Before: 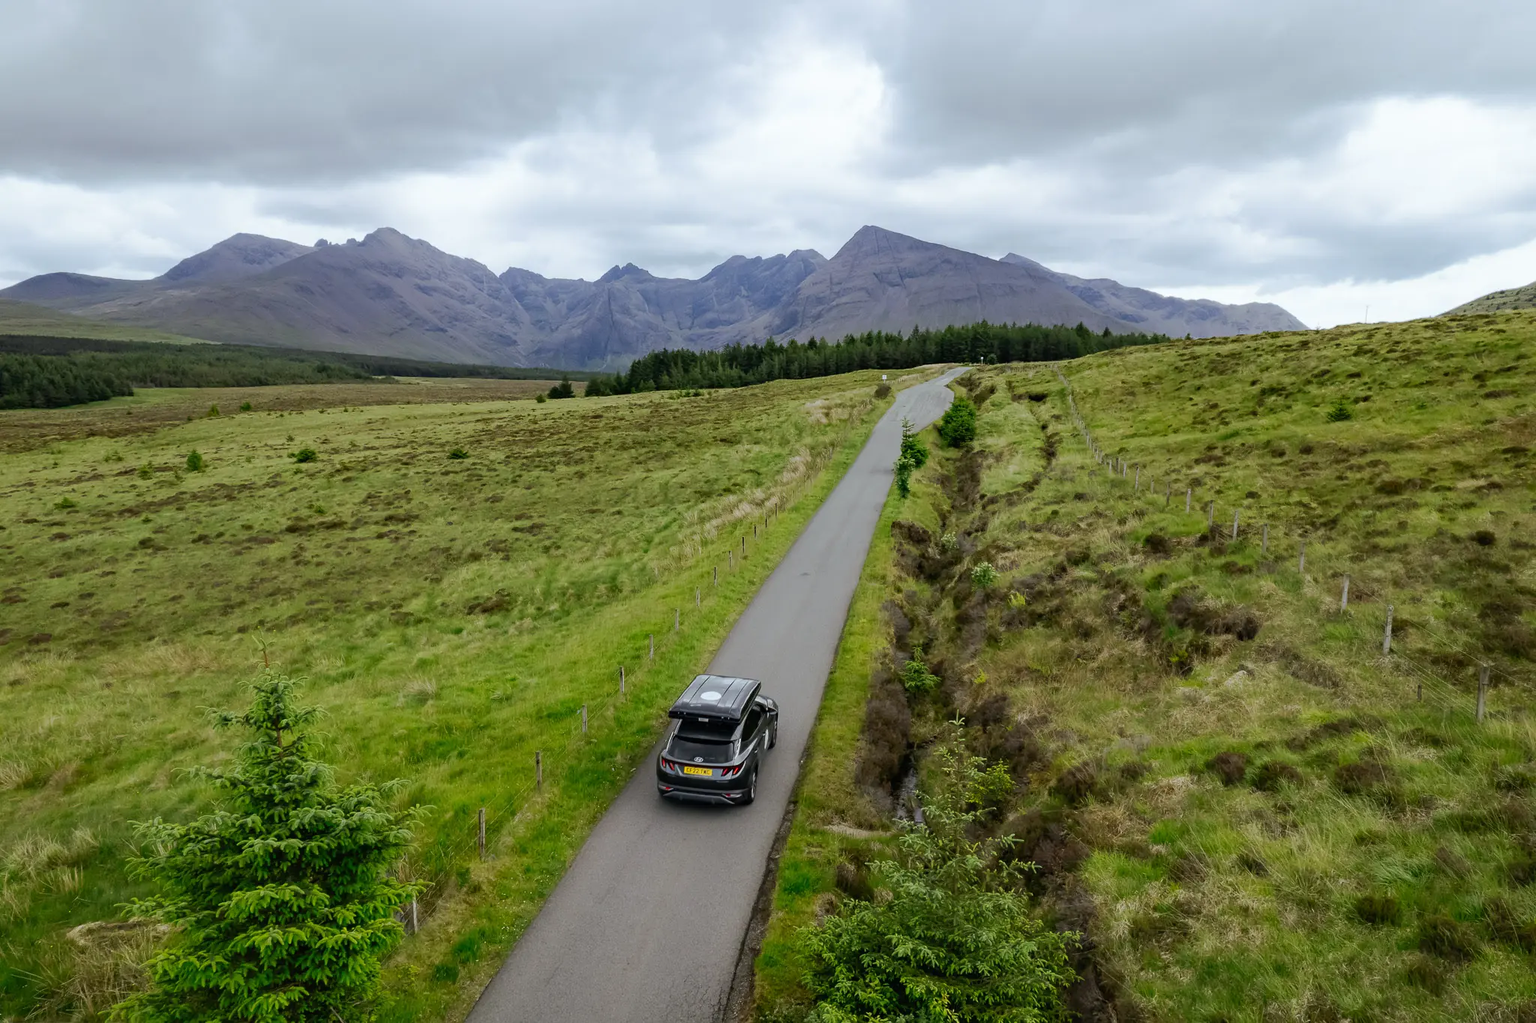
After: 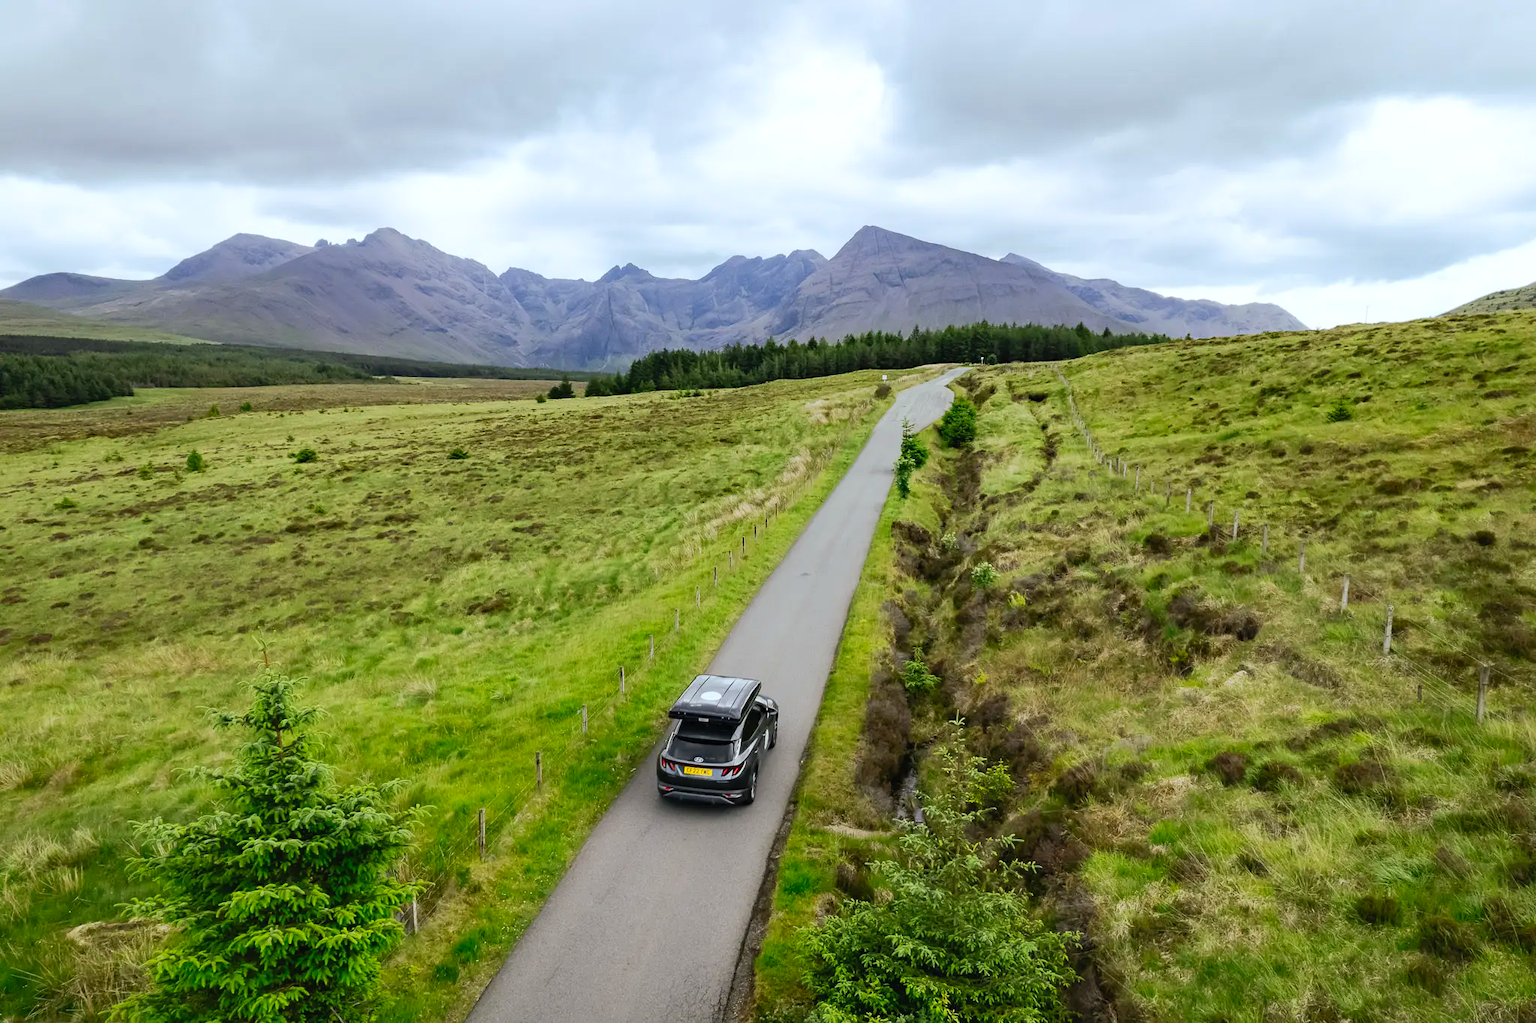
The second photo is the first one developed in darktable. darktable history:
contrast brightness saturation: contrast 0.205, brightness 0.156, saturation 0.215
shadows and highlights: shadows 8.61, white point adjustment 1.04, highlights -39.1
